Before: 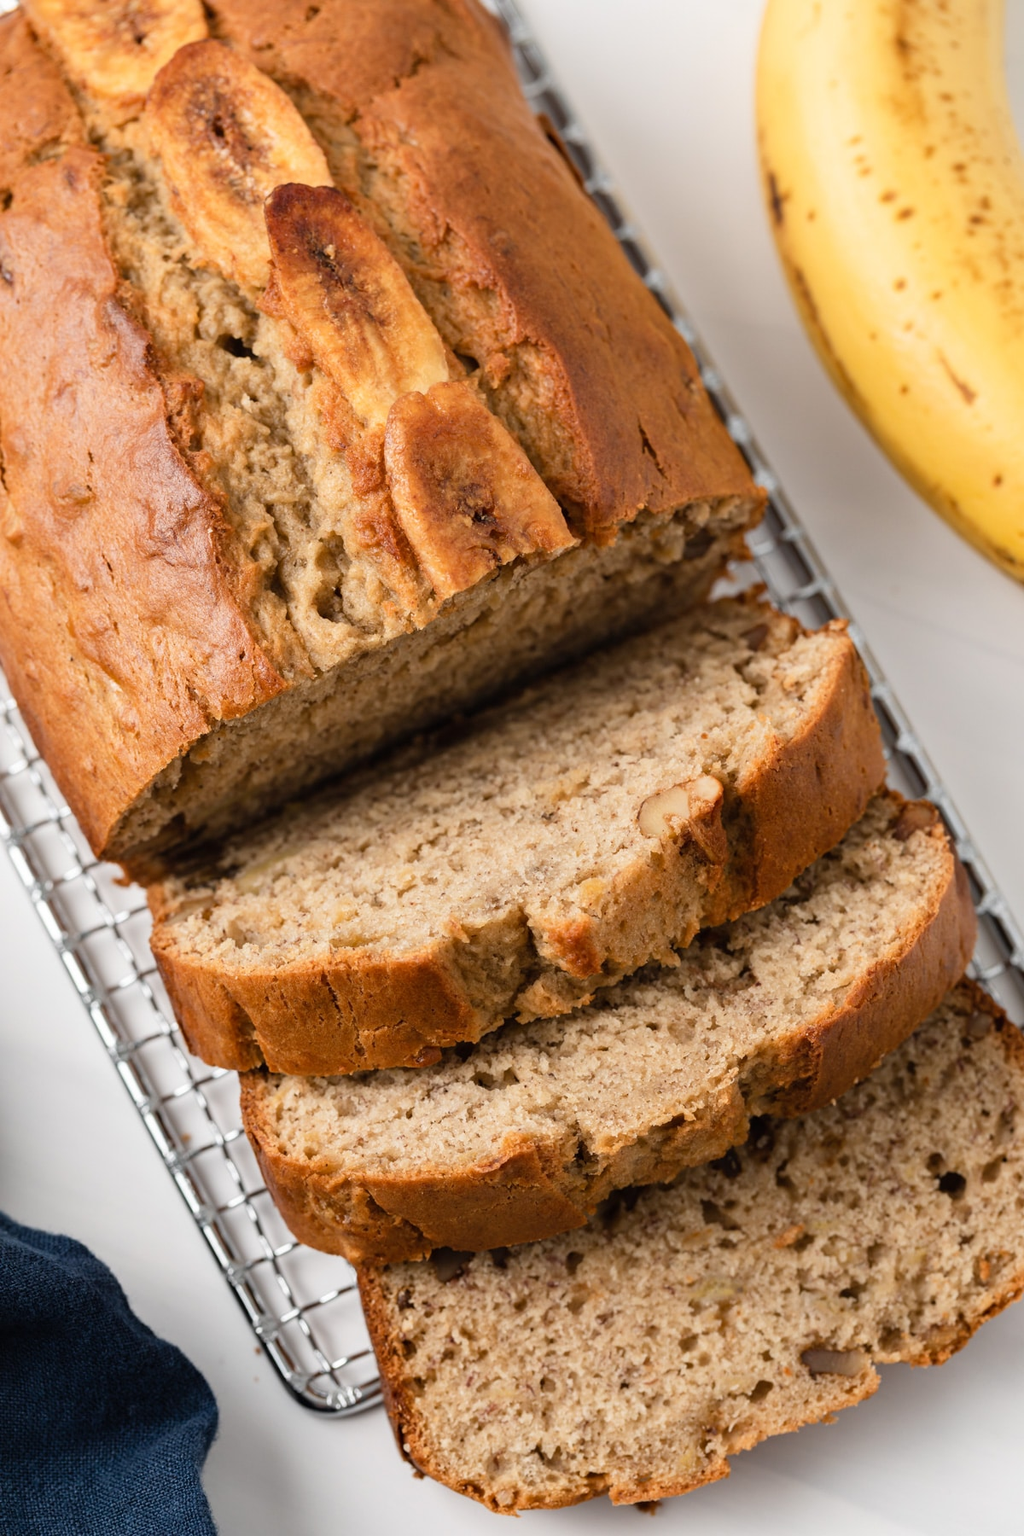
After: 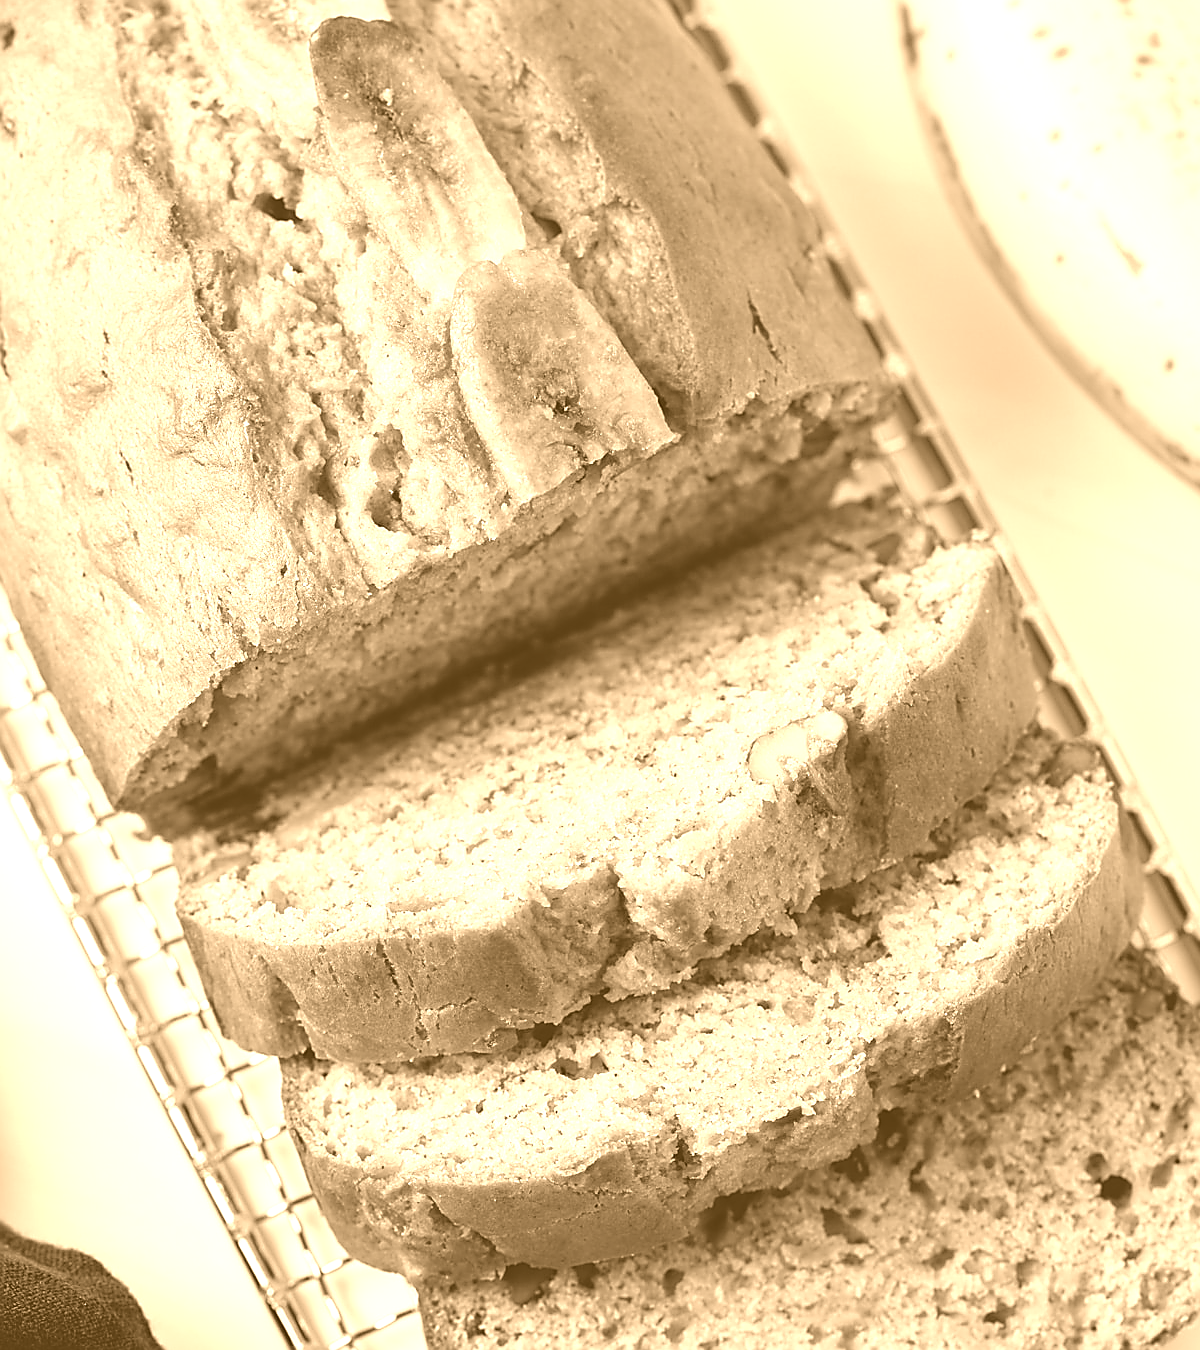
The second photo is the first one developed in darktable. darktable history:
sharpen: radius 1.4, amount 1.25, threshold 0.7
crop: top 11.038%, bottom 13.962%
colorize: hue 28.8°, source mix 100%
